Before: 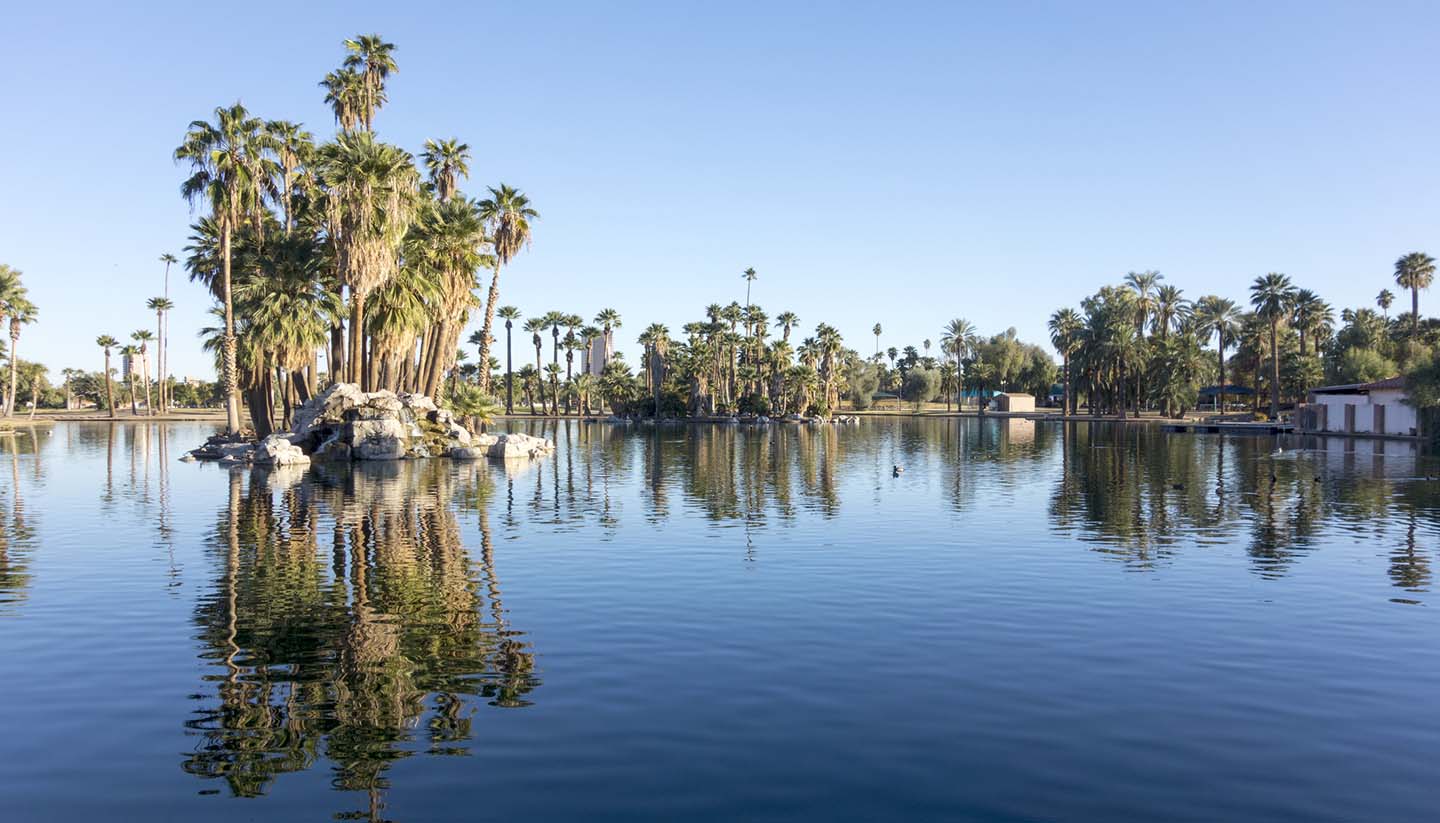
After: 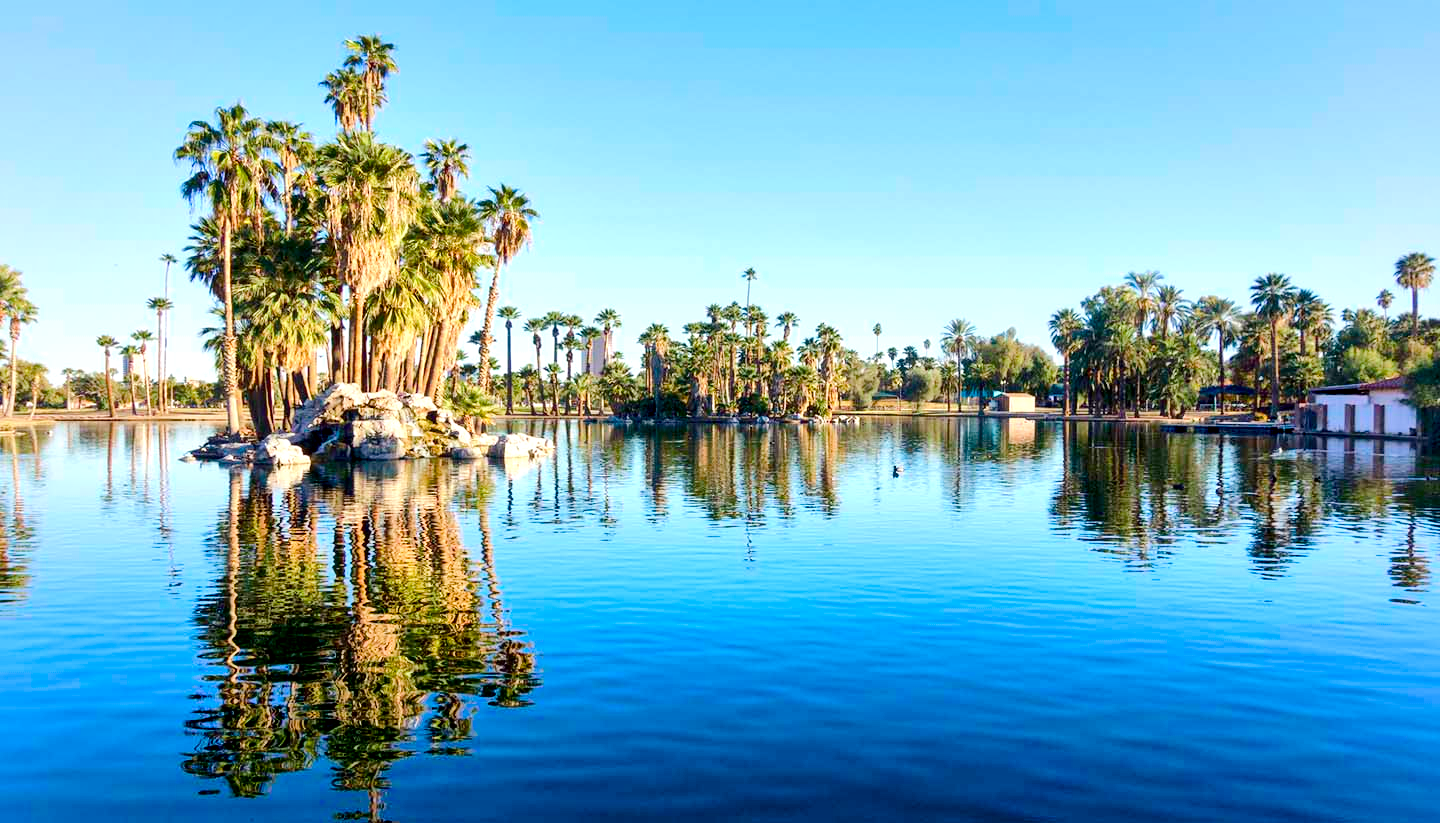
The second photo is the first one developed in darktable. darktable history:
tone curve: curves: ch0 [(0, 0.01) (0.052, 0.045) (0.136, 0.133) (0.29, 0.332) (0.453, 0.531) (0.676, 0.751) (0.89, 0.919) (1, 1)]; ch1 [(0, 0) (0.094, 0.081) (0.285, 0.299) (0.385, 0.403) (0.447, 0.429) (0.495, 0.496) (0.544, 0.552) (0.589, 0.612) (0.722, 0.728) (1, 1)]; ch2 [(0, 0) (0.257, 0.217) (0.43, 0.421) (0.498, 0.507) (0.531, 0.544) (0.56, 0.579) (0.625, 0.642) (1, 1)], color space Lab, independent channels, preserve colors none
local contrast: mode bilateral grid, contrast 70, coarseness 76, detail 181%, midtone range 0.2
color balance rgb: perceptual saturation grading › global saturation 20%, perceptual saturation grading › highlights -14.172%, perceptual saturation grading › shadows 49.264%, perceptual brilliance grading › mid-tones 10.756%, perceptual brilliance grading › shadows 15.366%, global vibrance 20%
